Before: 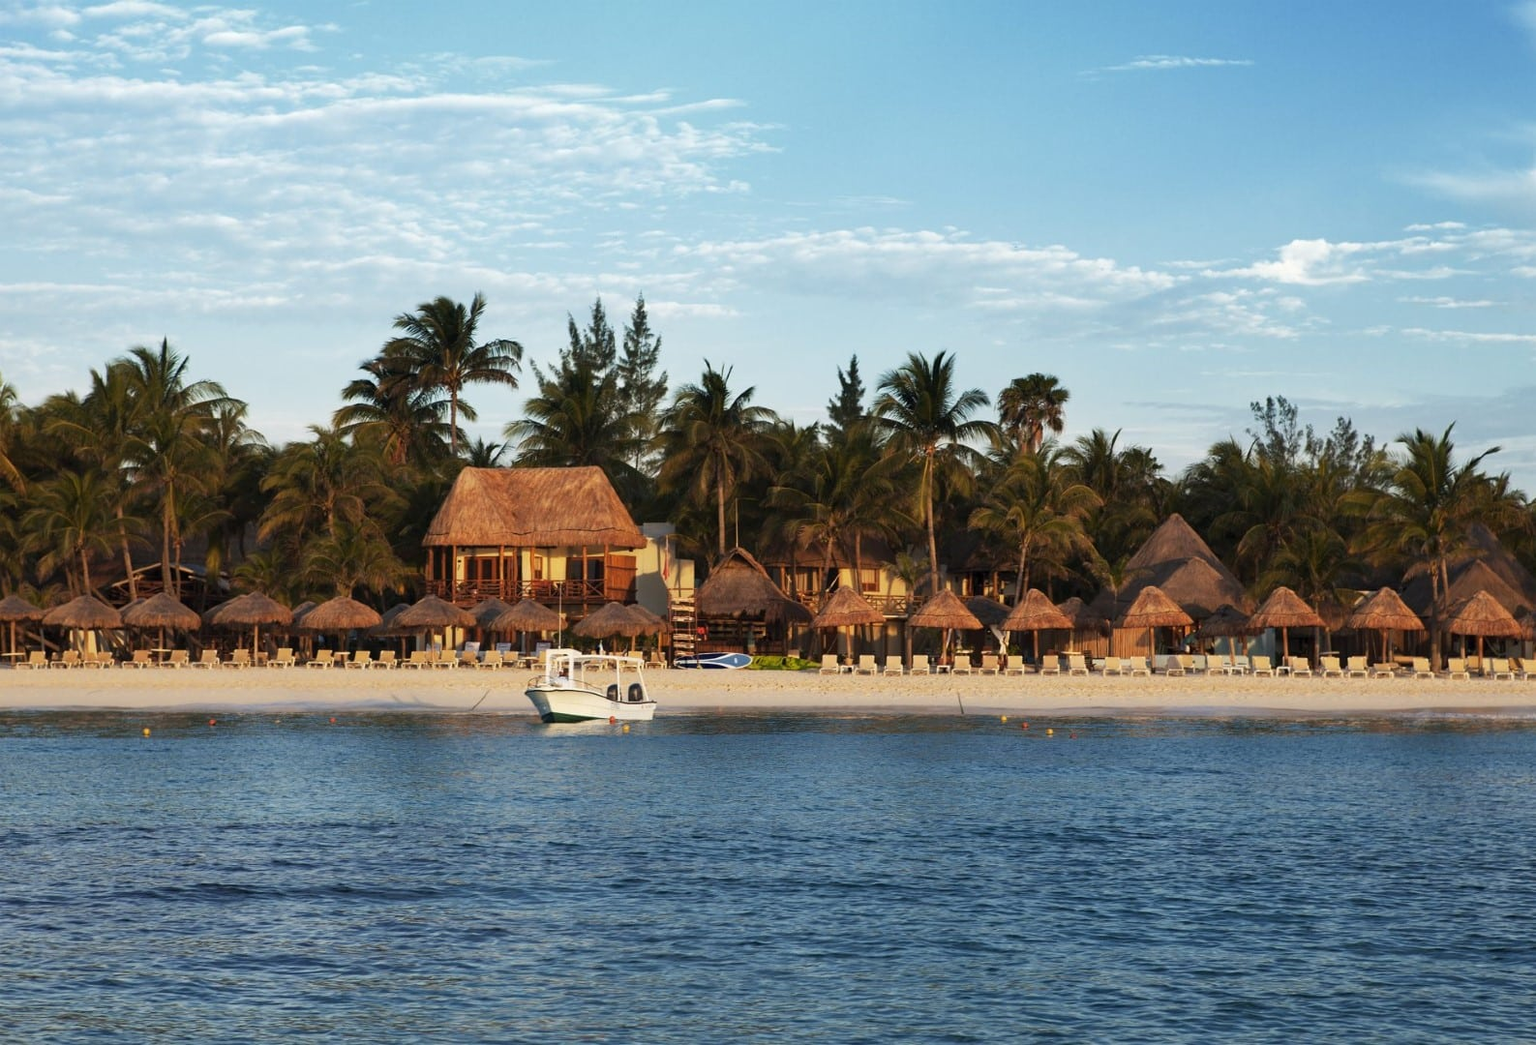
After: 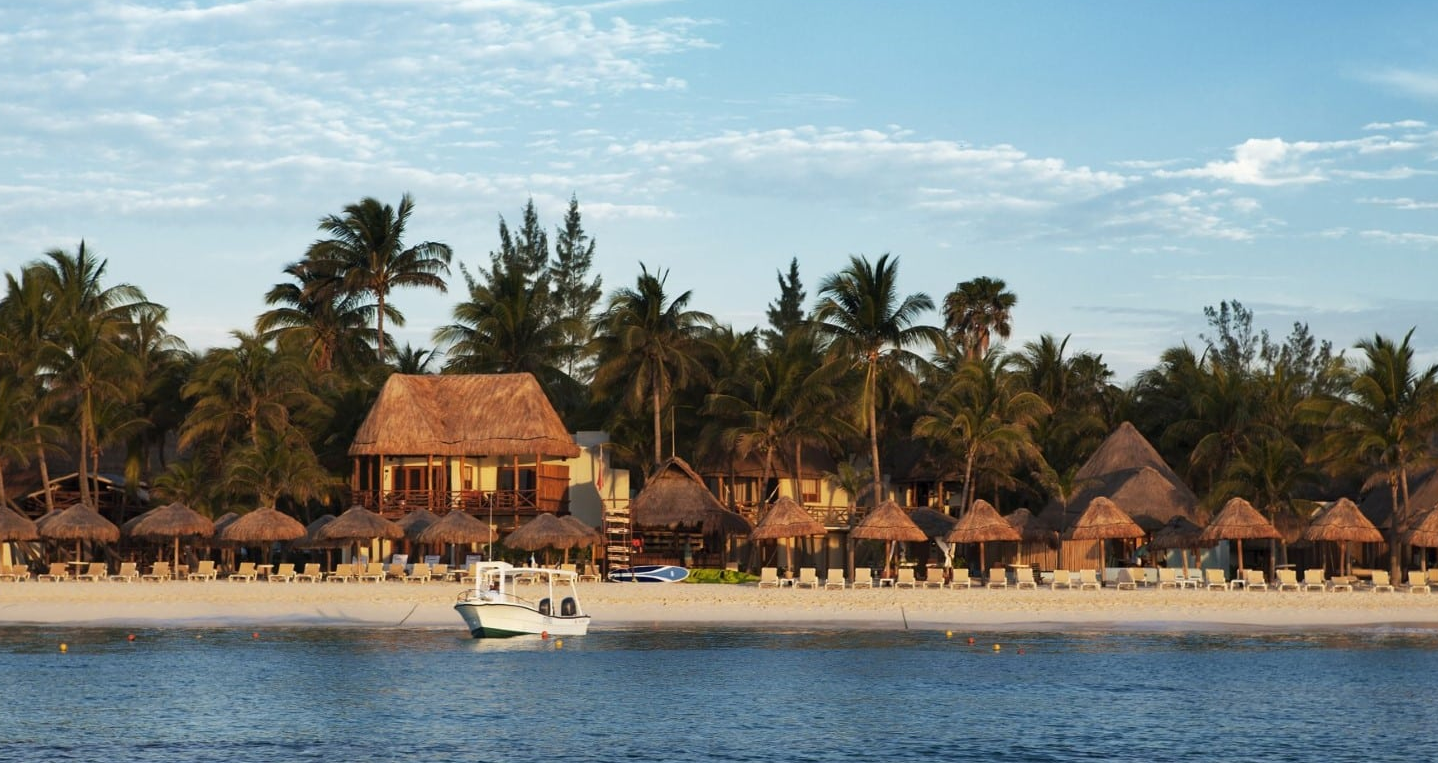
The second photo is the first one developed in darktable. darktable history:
crop: left 5.604%, top 10.134%, right 3.75%, bottom 19.198%
